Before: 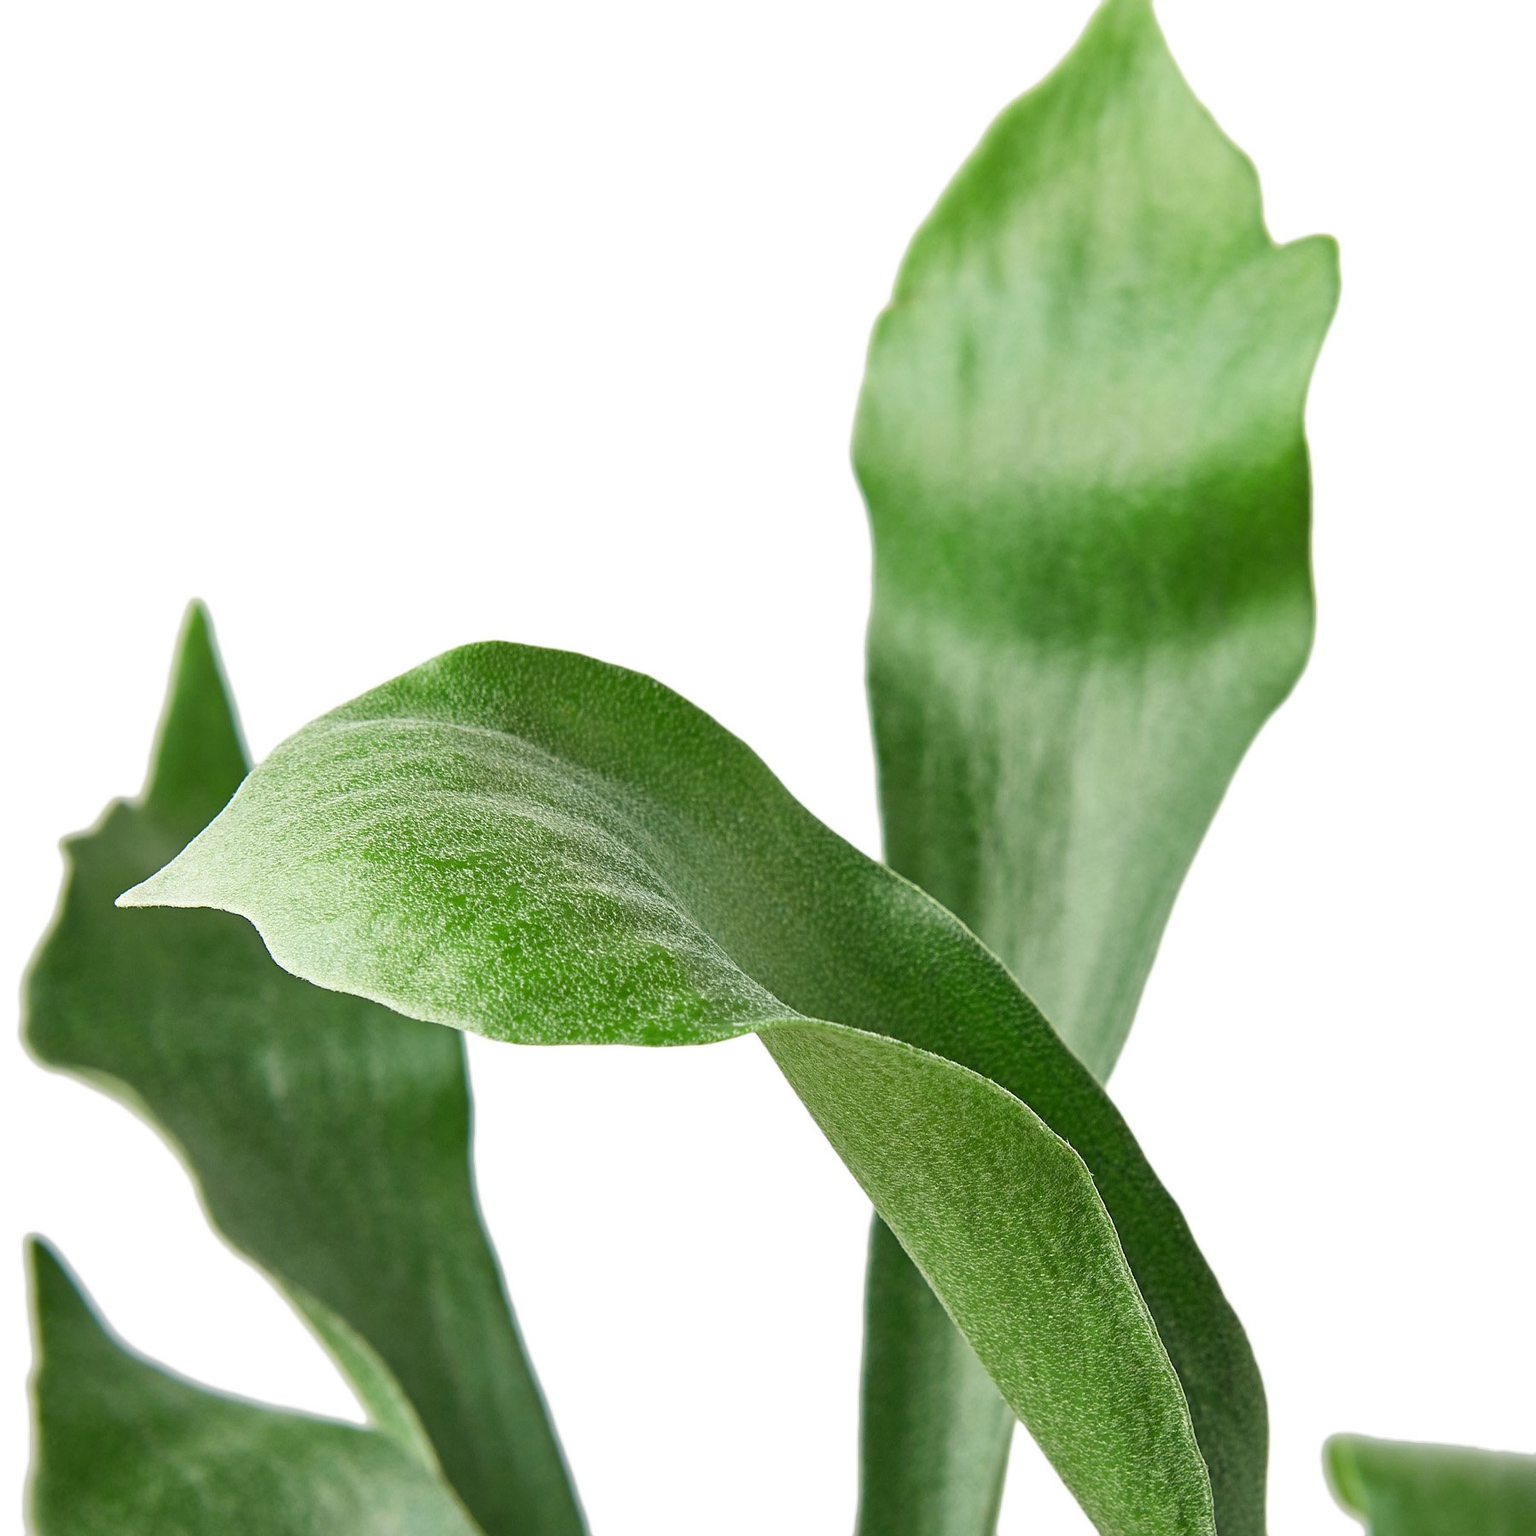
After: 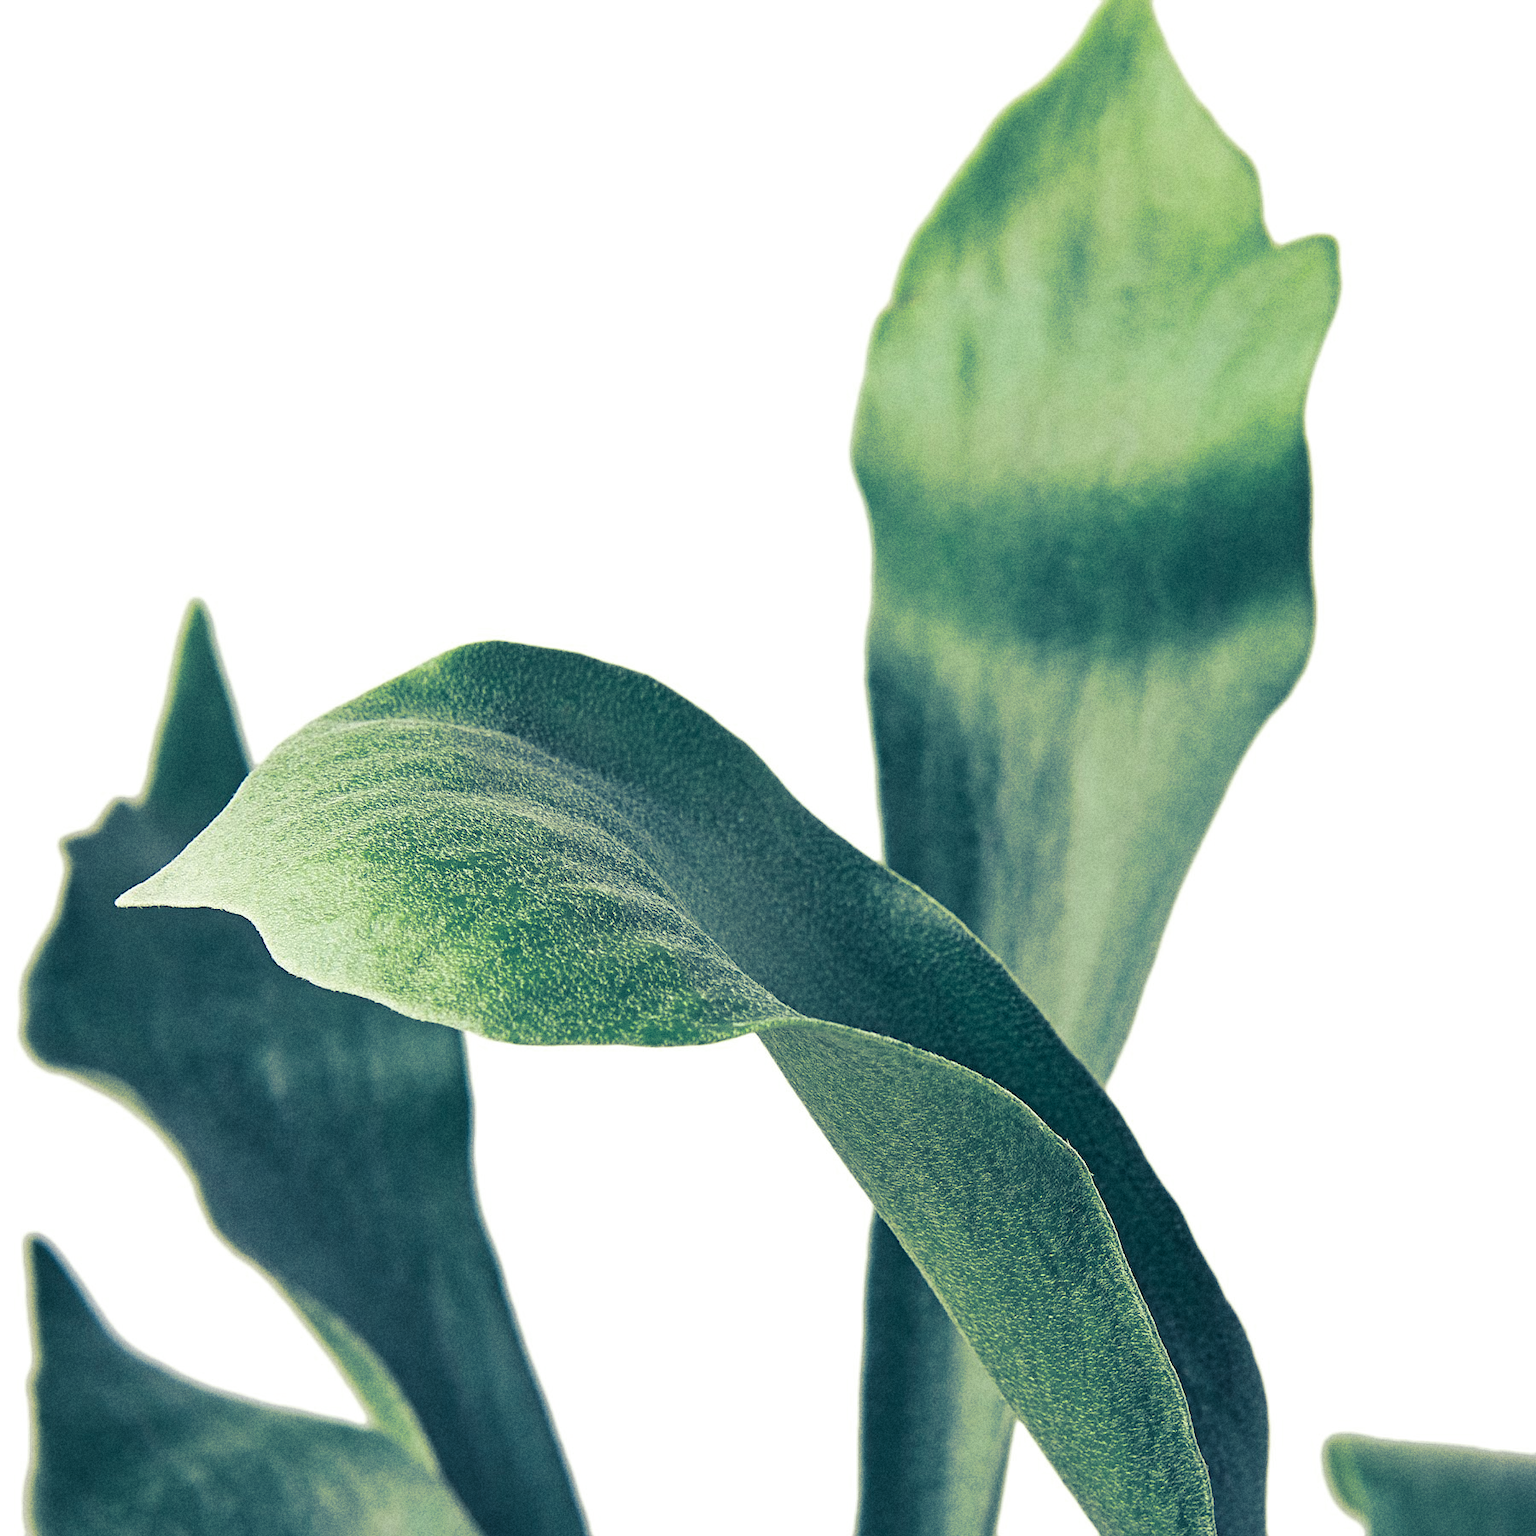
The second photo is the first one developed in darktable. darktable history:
split-toning: shadows › hue 226.8°, shadows › saturation 0.84
grain: strength 26%
